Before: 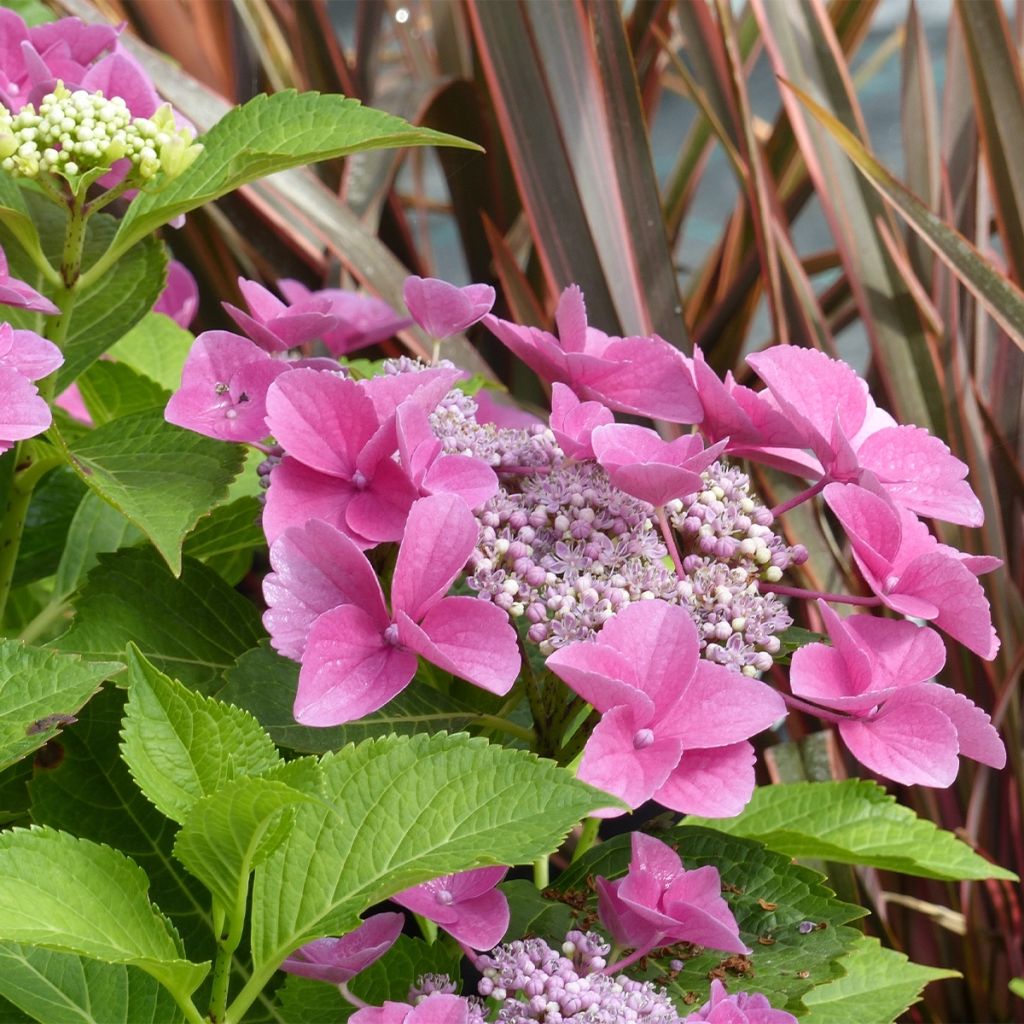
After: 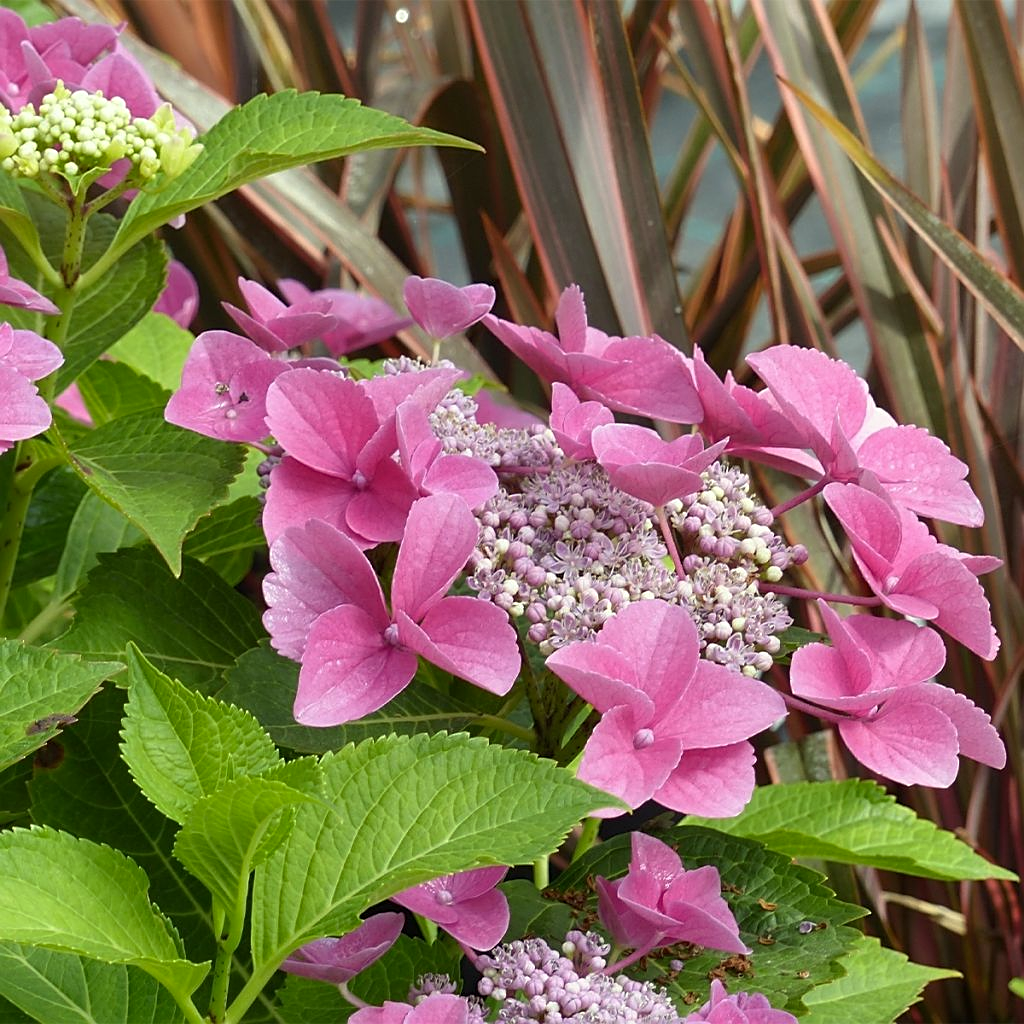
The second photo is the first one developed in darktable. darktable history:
color correction: highlights a* -4.33, highlights b* 6.31
sharpen: on, module defaults
base curve: curves: ch0 [(0, 0) (0.472, 0.455) (1, 1)], preserve colors none
